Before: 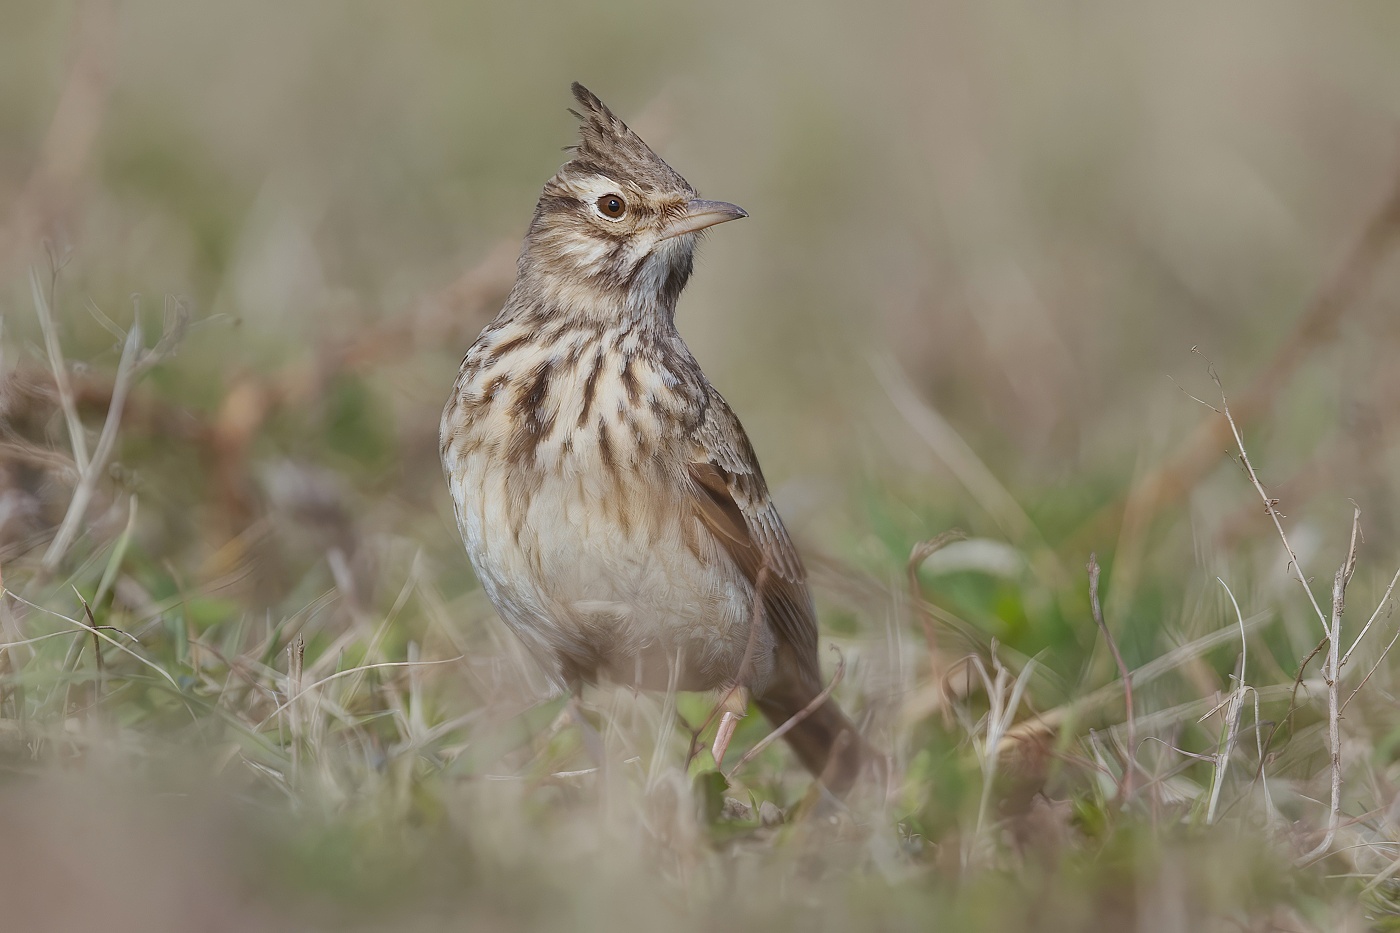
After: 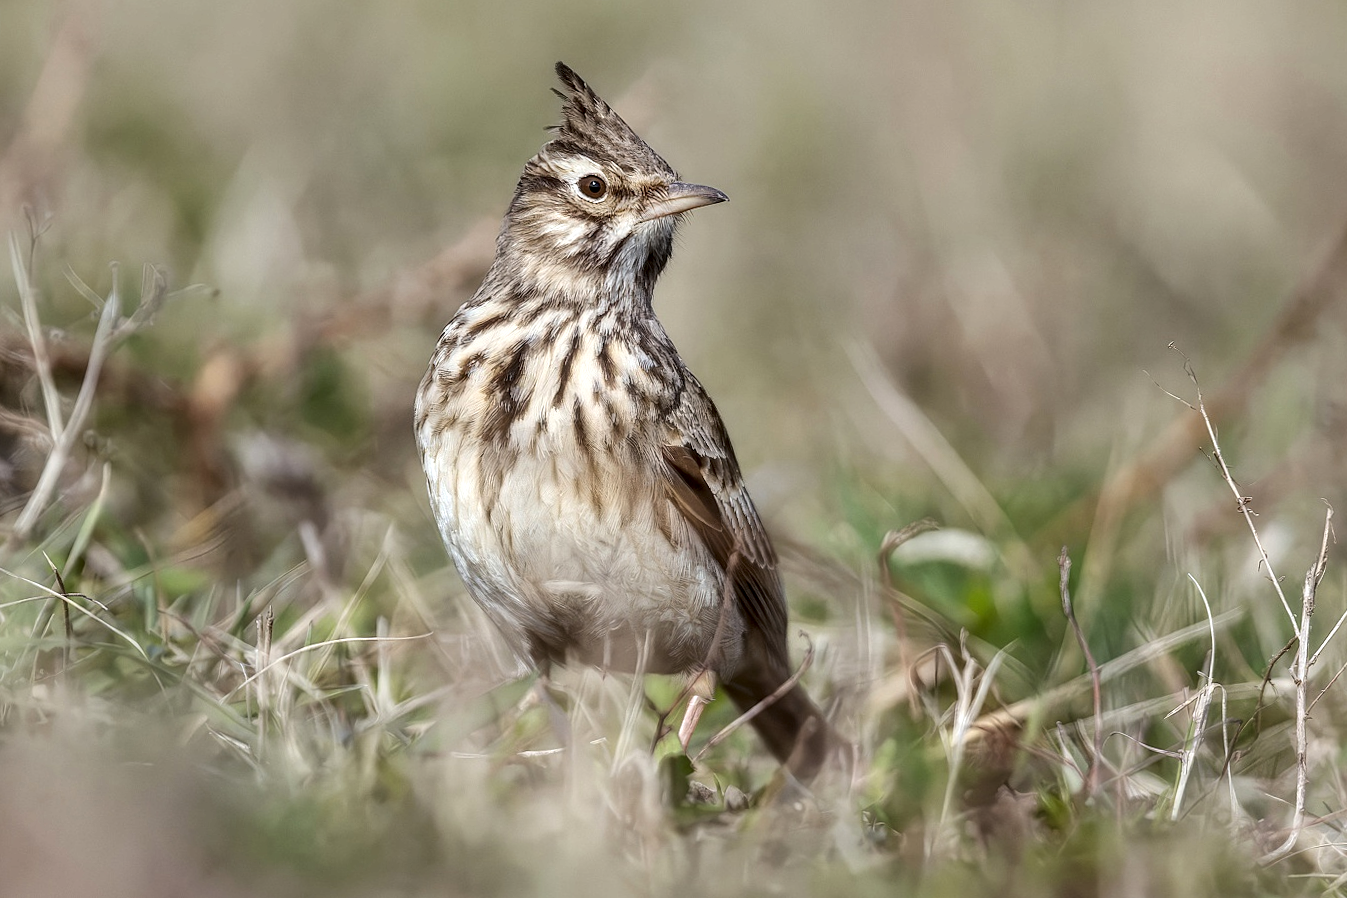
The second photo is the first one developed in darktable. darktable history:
tone equalizer: -8 EV -0.394 EV, -7 EV -0.362 EV, -6 EV -0.301 EV, -5 EV -0.21 EV, -3 EV 0.214 EV, -2 EV 0.336 EV, -1 EV 0.397 EV, +0 EV 0.392 EV, edges refinement/feathering 500, mask exposure compensation -1.57 EV, preserve details no
local contrast: highlights 60%, shadows 60%, detail 160%
crop and rotate: angle -1.5°
